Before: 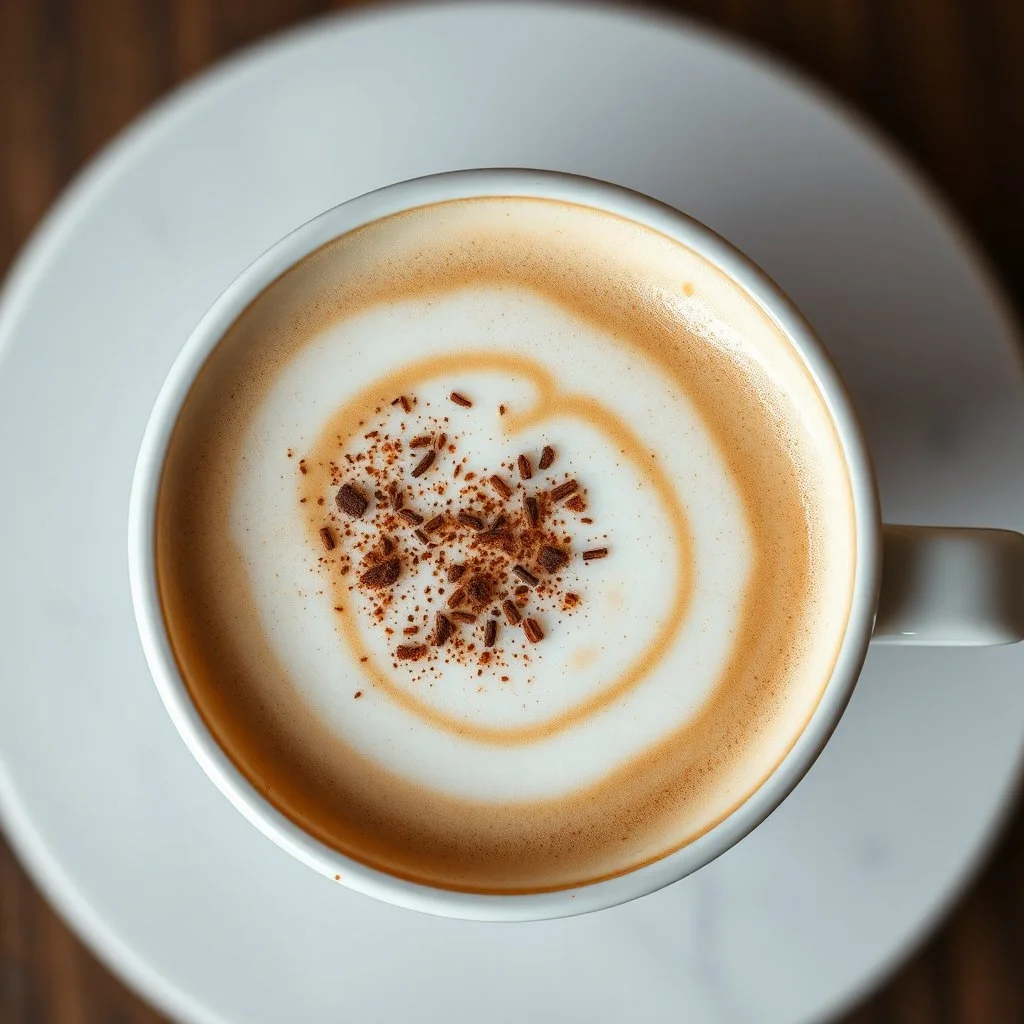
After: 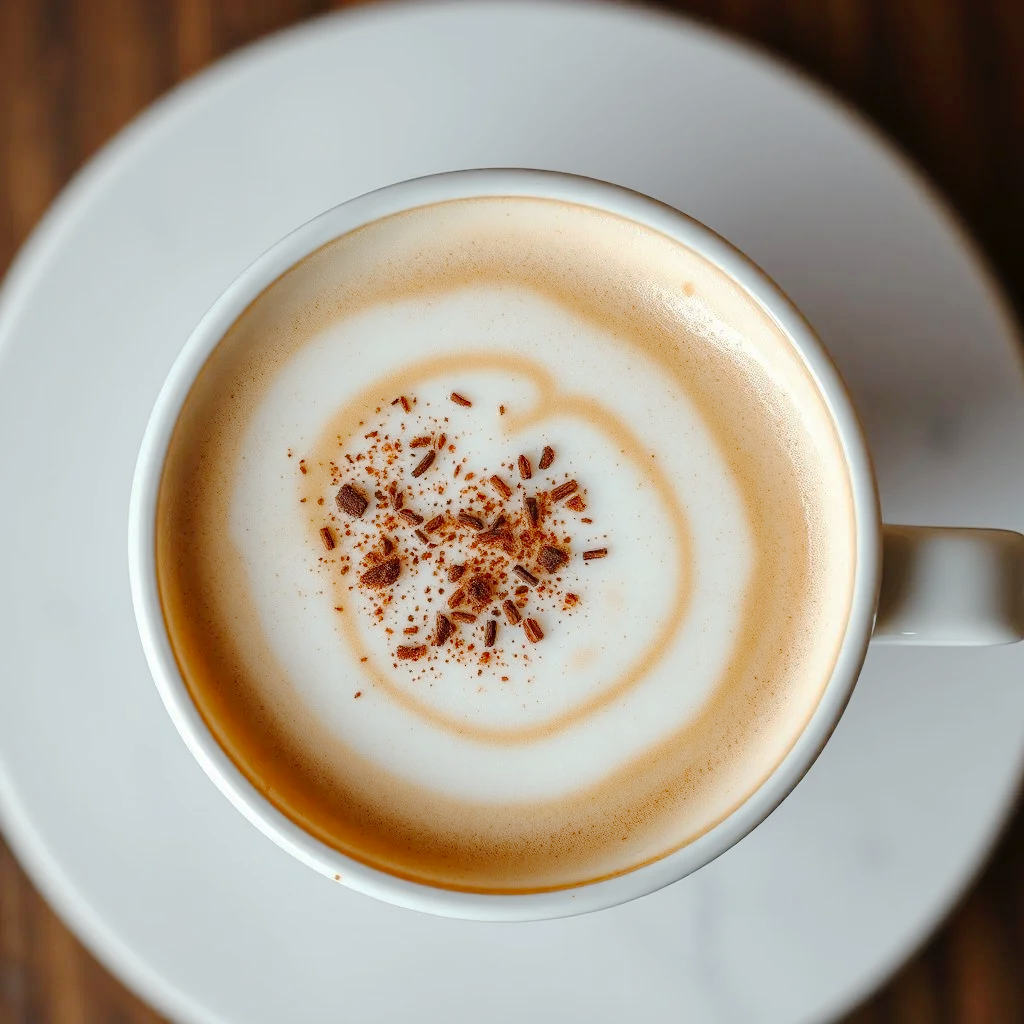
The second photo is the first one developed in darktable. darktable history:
tone curve: curves: ch0 [(0, 0) (0.003, 0.003) (0.011, 0.014) (0.025, 0.027) (0.044, 0.044) (0.069, 0.064) (0.1, 0.108) (0.136, 0.153) (0.177, 0.208) (0.224, 0.275) (0.277, 0.349) (0.335, 0.422) (0.399, 0.492) (0.468, 0.557) (0.543, 0.617) (0.623, 0.682) (0.709, 0.745) (0.801, 0.826) (0.898, 0.916) (1, 1)], preserve colors none
base curve: curves: ch0 [(0, 0) (0.235, 0.266) (0.503, 0.496) (0.786, 0.72) (1, 1)], preserve colors none
